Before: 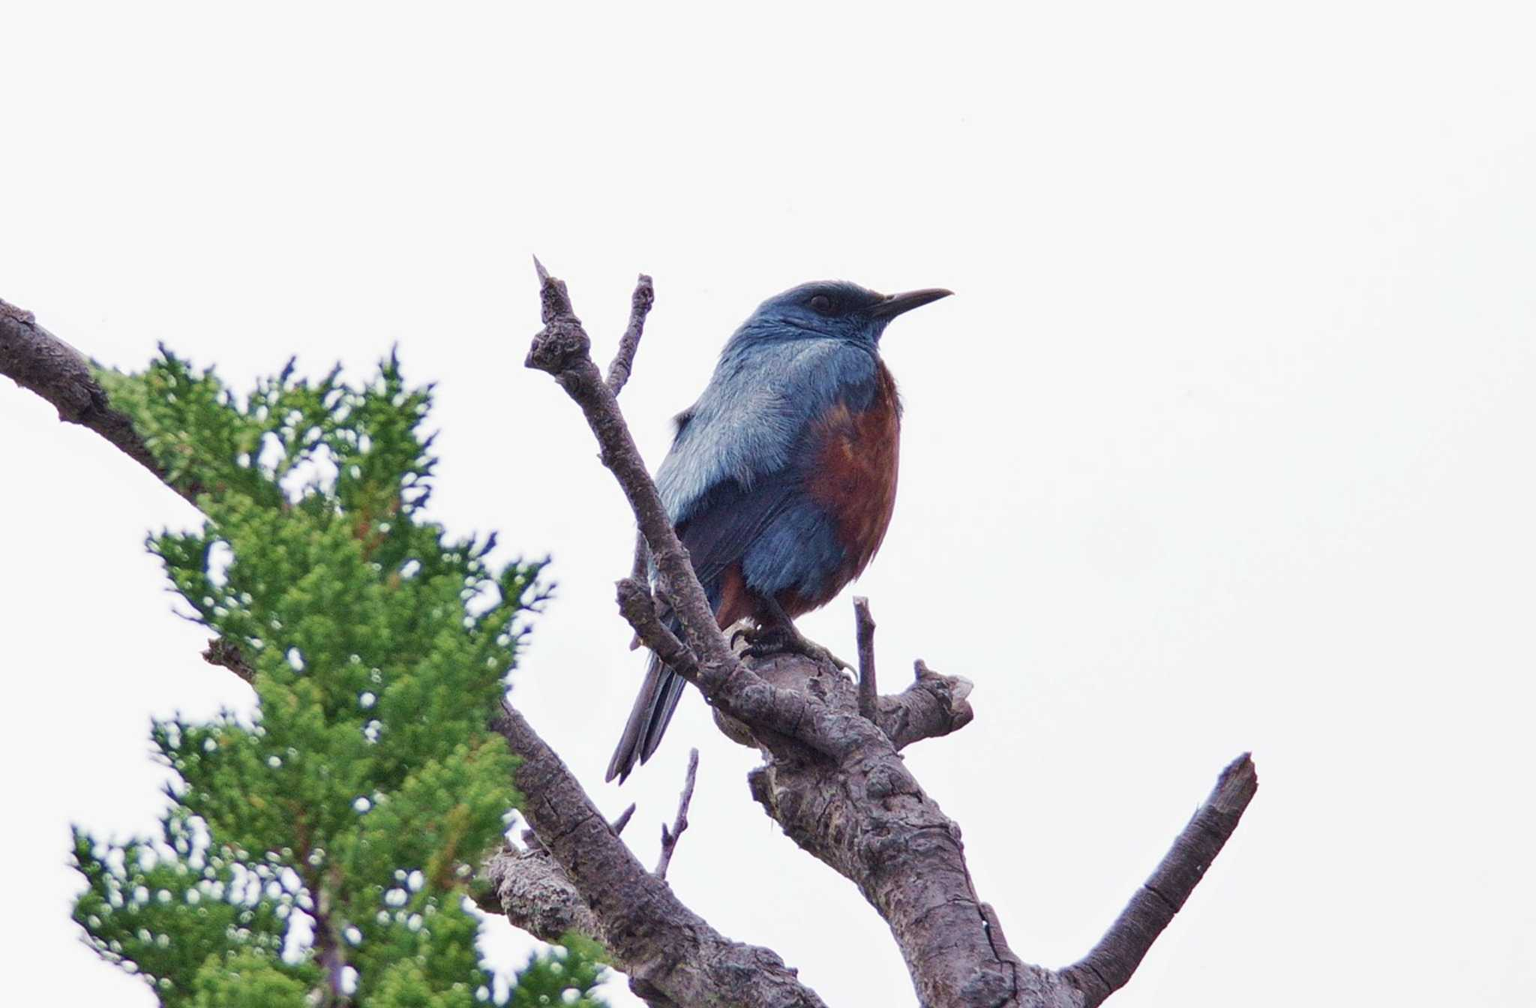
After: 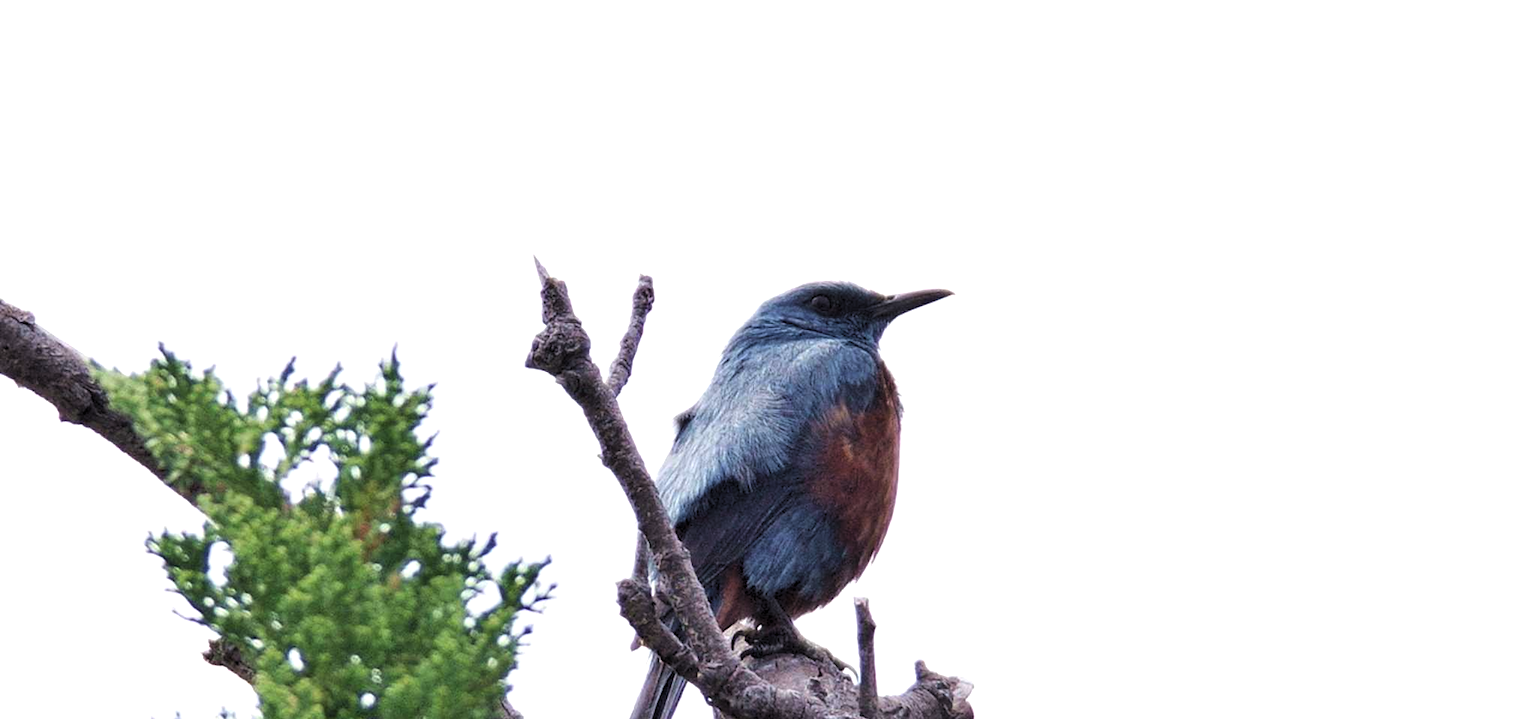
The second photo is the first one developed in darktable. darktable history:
crop: bottom 28.576%
exposure: black level correction 0, exposure 0.5 EV, compensate exposure bias true, compensate highlight preservation false
white balance: red 1, blue 1
levels: mode automatic, black 0.023%, white 99.97%, levels [0.062, 0.494, 0.925]
